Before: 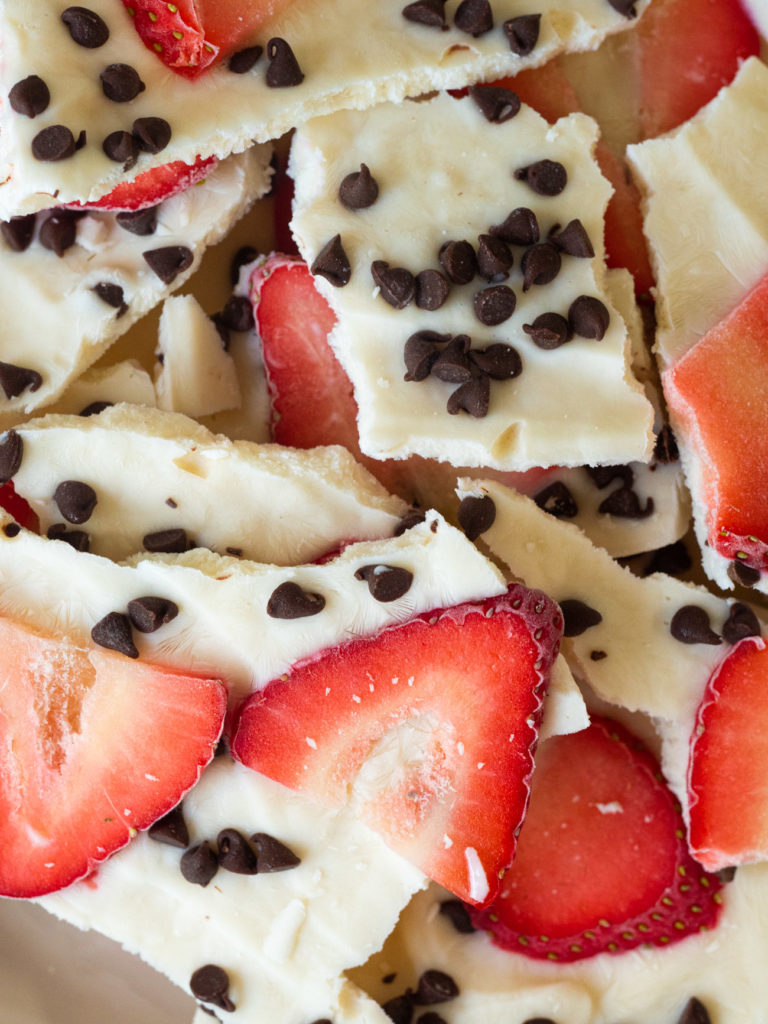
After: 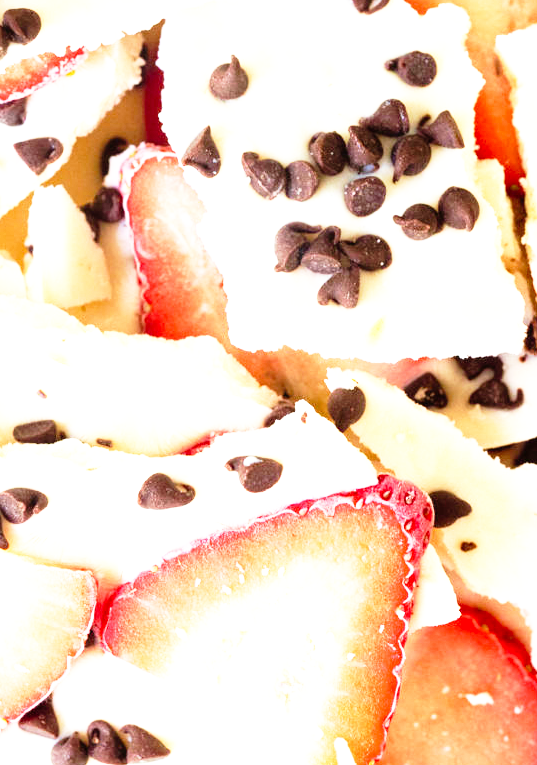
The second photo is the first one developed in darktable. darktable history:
crop and rotate: left 17.046%, top 10.659%, right 12.989%, bottom 14.553%
exposure: black level correction 0, exposure 1.5 EV, compensate exposure bias true, compensate highlight preservation false
velvia: on, module defaults
base curve: curves: ch0 [(0, 0) (0.012, 0.01) (0.073, 0.168) (0.31, 0.711) (0.645, 0.957) (1, 1)], preserve colors none
